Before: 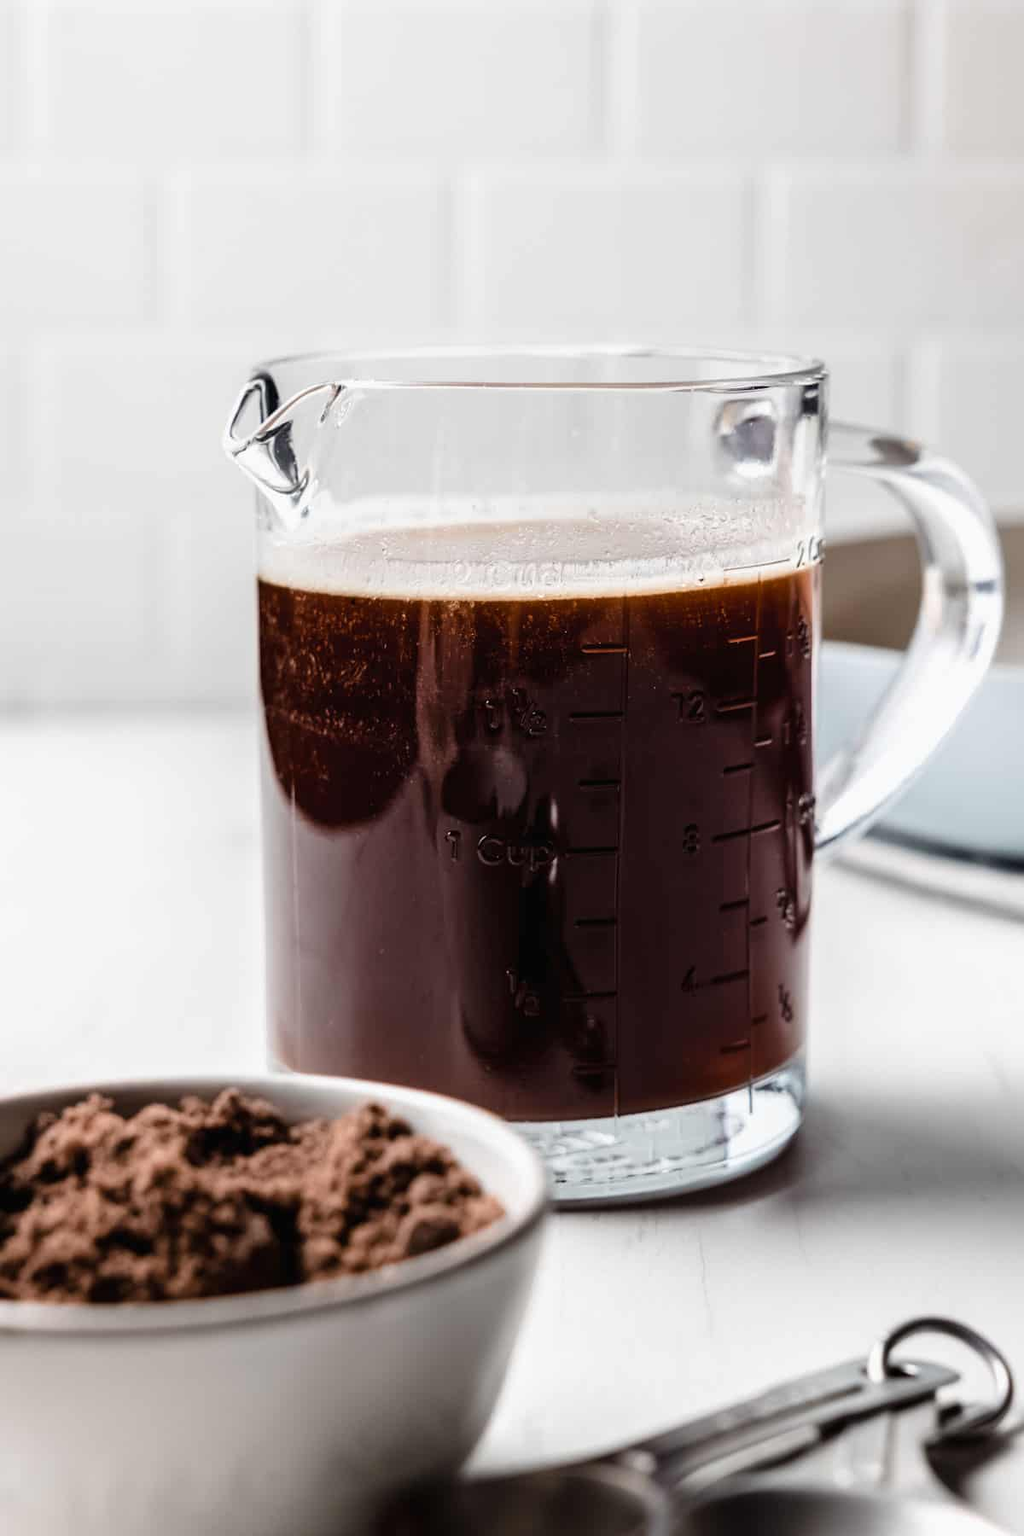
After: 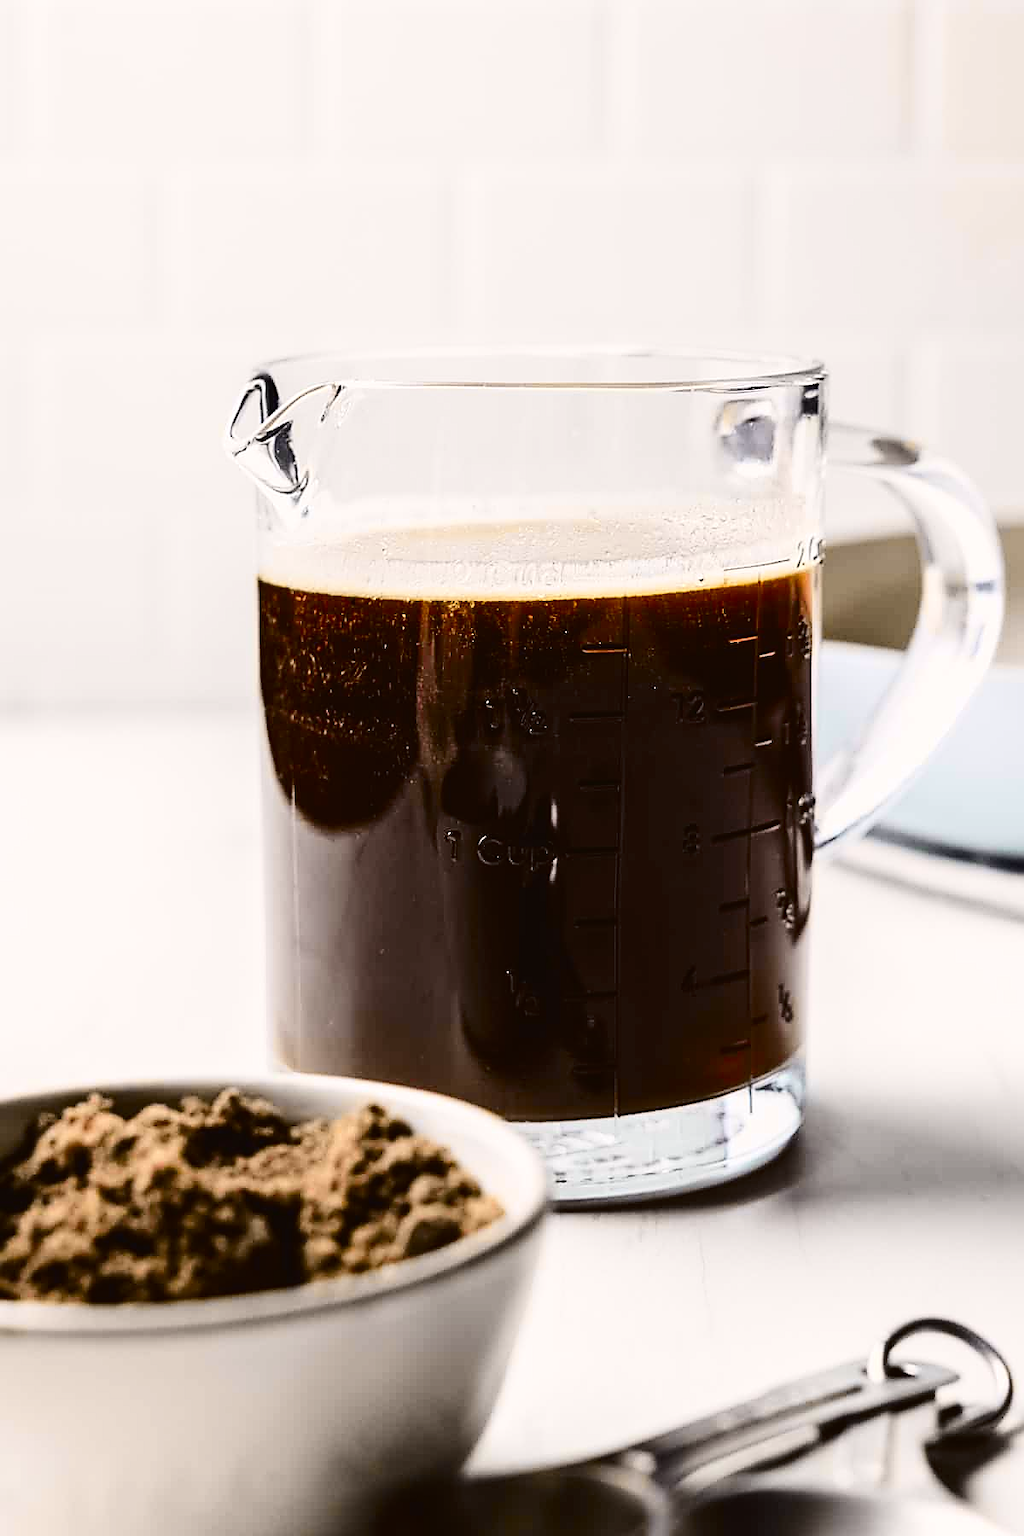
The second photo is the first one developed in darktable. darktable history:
sharpen: radius 1.4, amount 1.25, threshold 0.7
exposure: exposure -0.01 EV, compensate highlight preservation false
tone curve: curves: ch0 [(0.003, 0.023) (0.071, 0.052) (0.236, 0.197) (0.466, 0.557) (0.631, 0.764) (0.806, 0.906) (1, 1)]; ch1 [(0, 0) (0.262, 0.227) (0.417, 0.386) (0.469, 0.467) (0.502, 0.51) (0.528, 0.521) (0.573, 0.555) (0.605, 0.621) (0.644, 0.671) (0.686, 0.728) (0.994, 0.987)]; ch2 [(0, 0) (0.262, 0.188) (0.385, 0.353) (0.427, 0.424) (0.495, 0.502) (0.531, 0.555) (0.583, 0.632) (0.644, 0.748) (1, 1)], color space Lab, independent channels, preserve colors none
